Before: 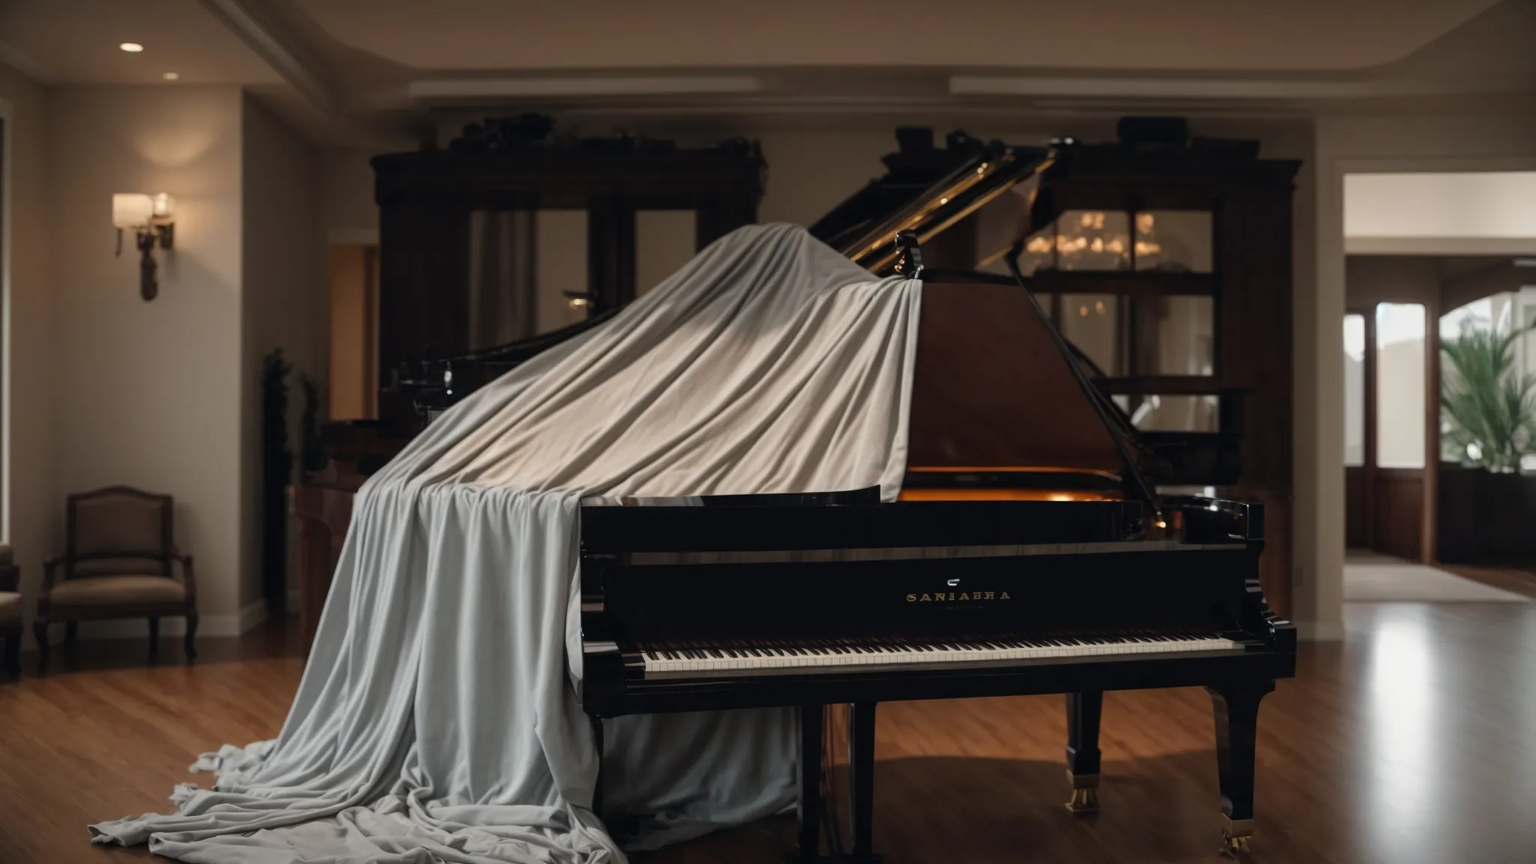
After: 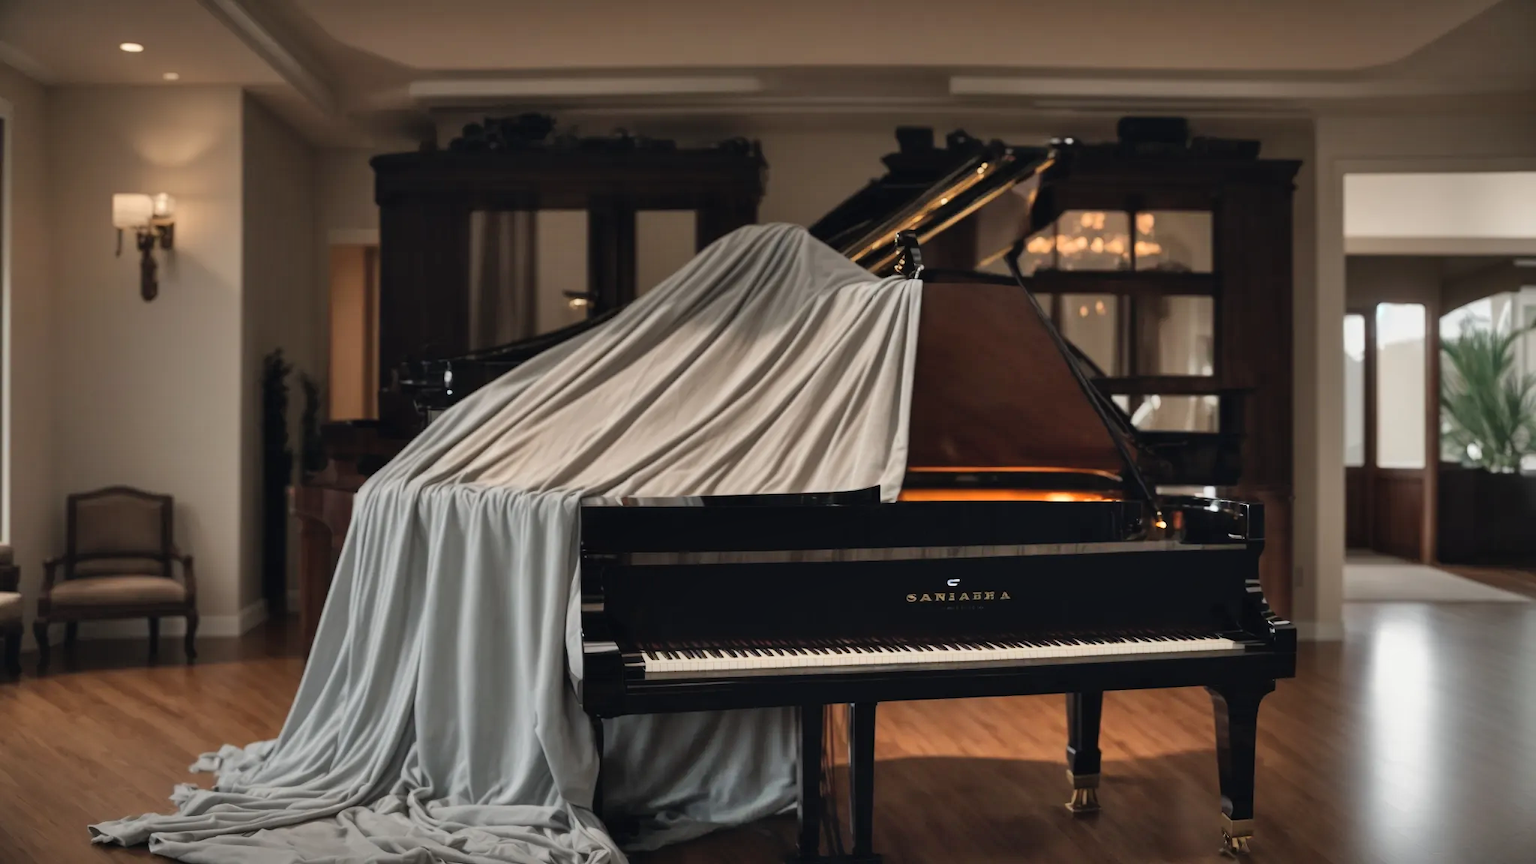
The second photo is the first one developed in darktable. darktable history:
tone equalizer: on, module defaults
shadows and highlights: shadows 53, soften with gaussian
